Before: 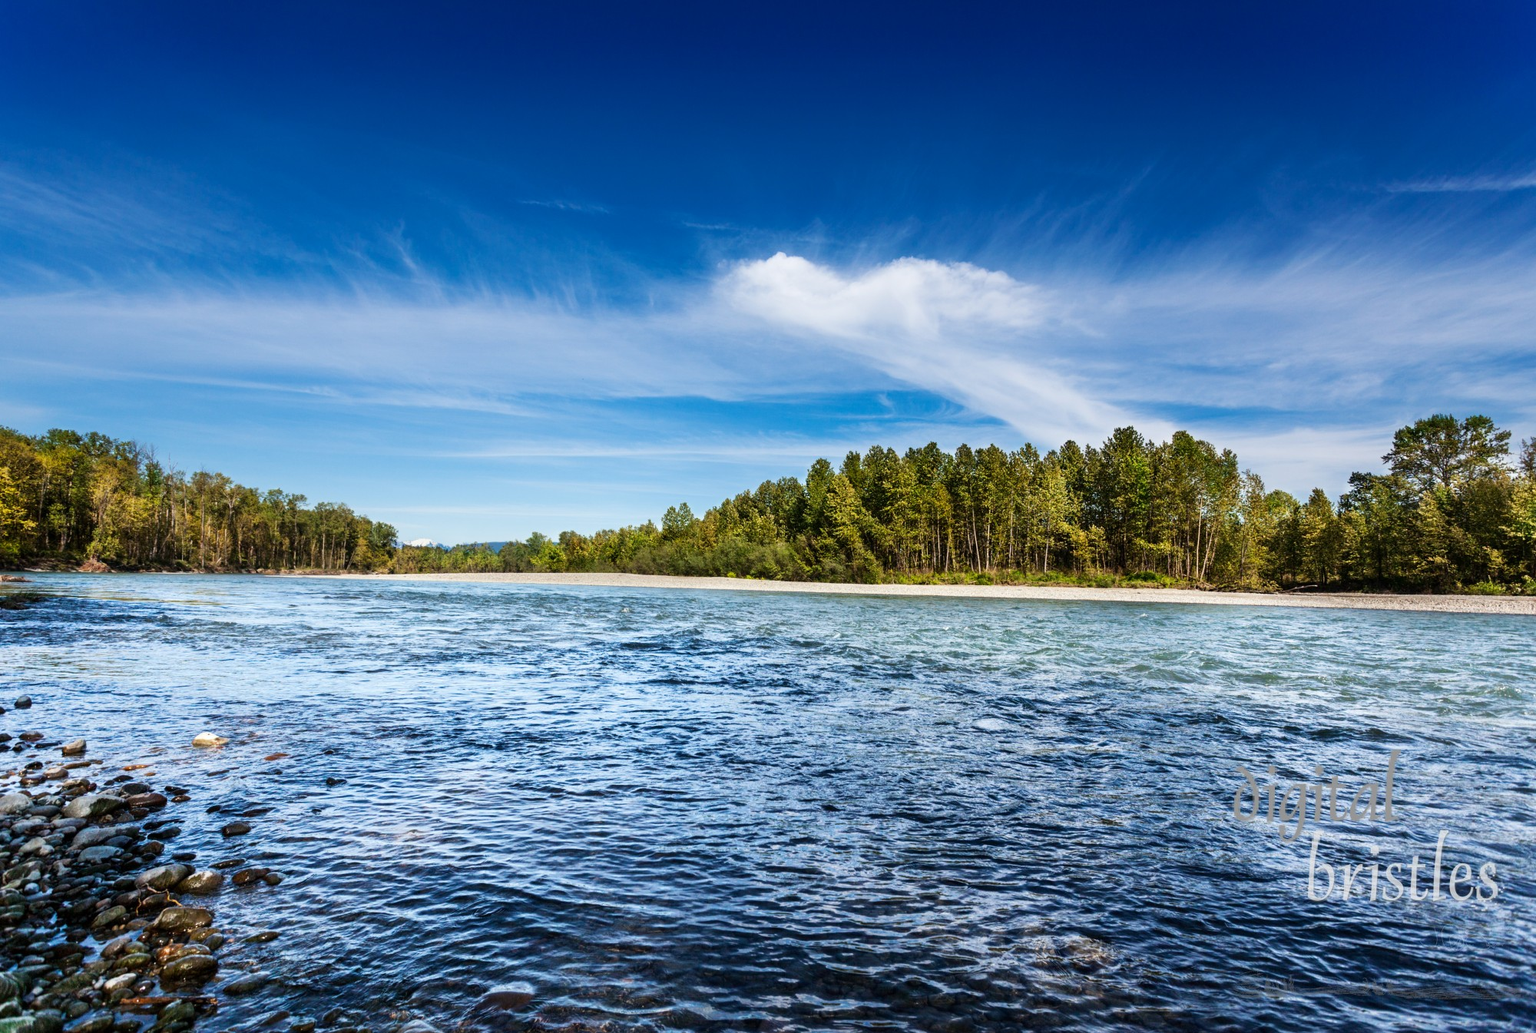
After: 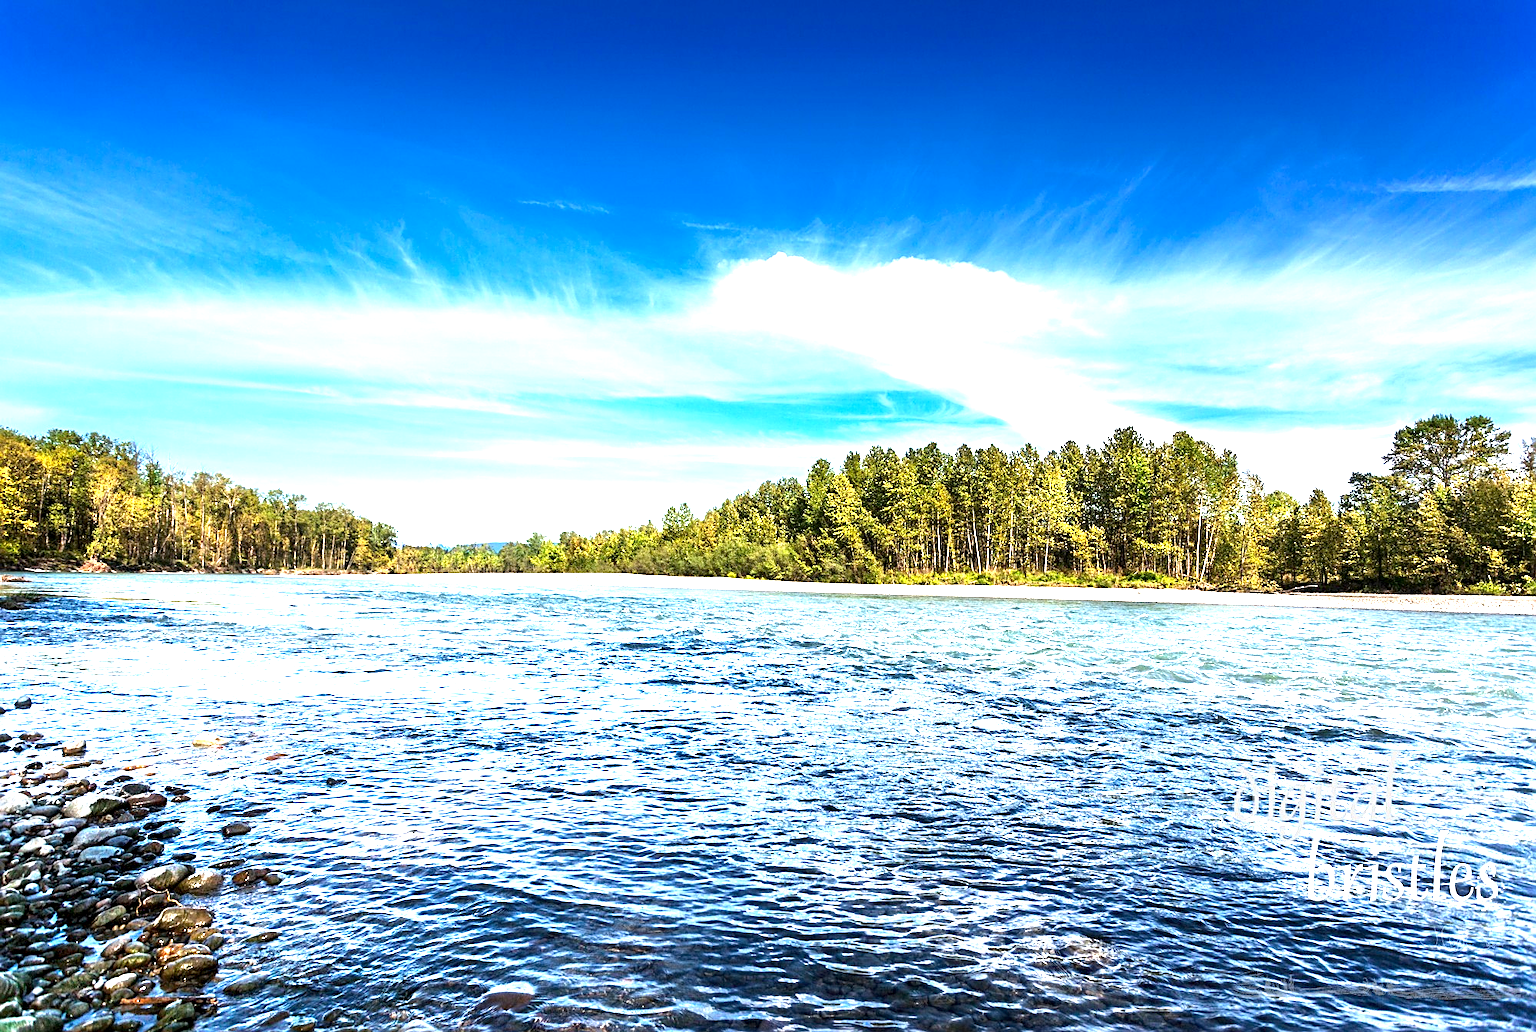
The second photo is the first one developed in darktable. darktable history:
sharpen: on, module defaults
exposure: black level correction 0.001, exposure 1.652 EV, compensate highlight preservation false
